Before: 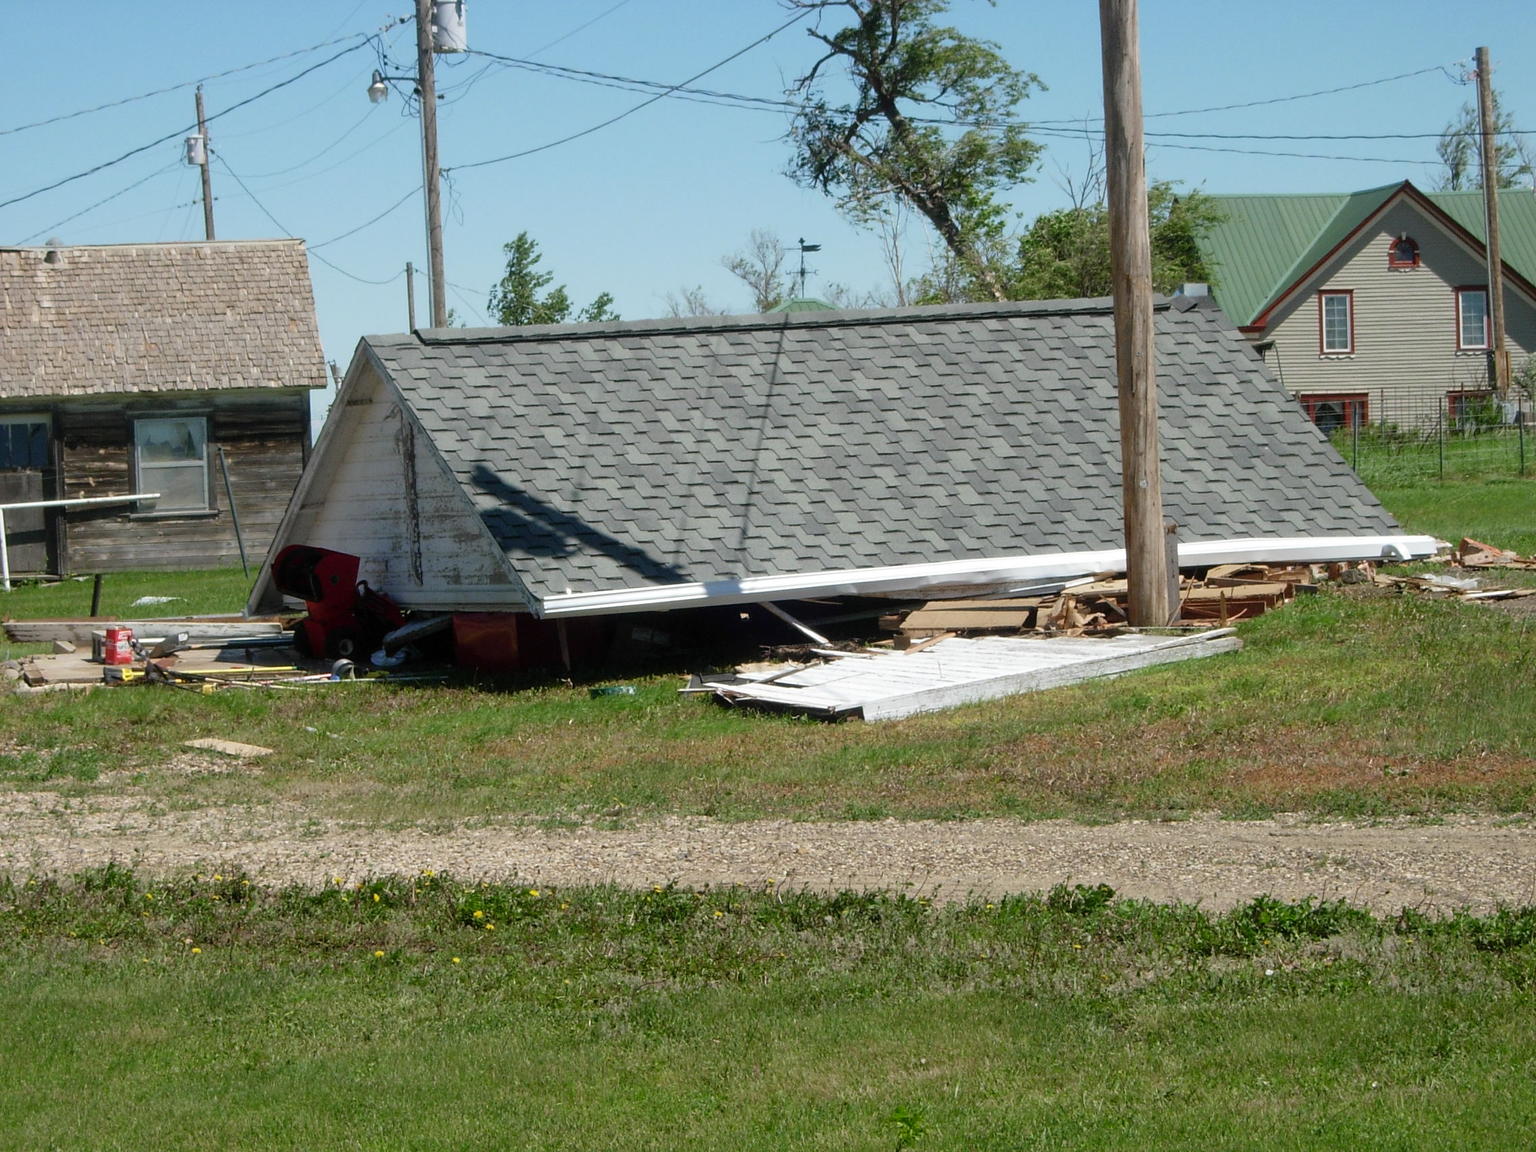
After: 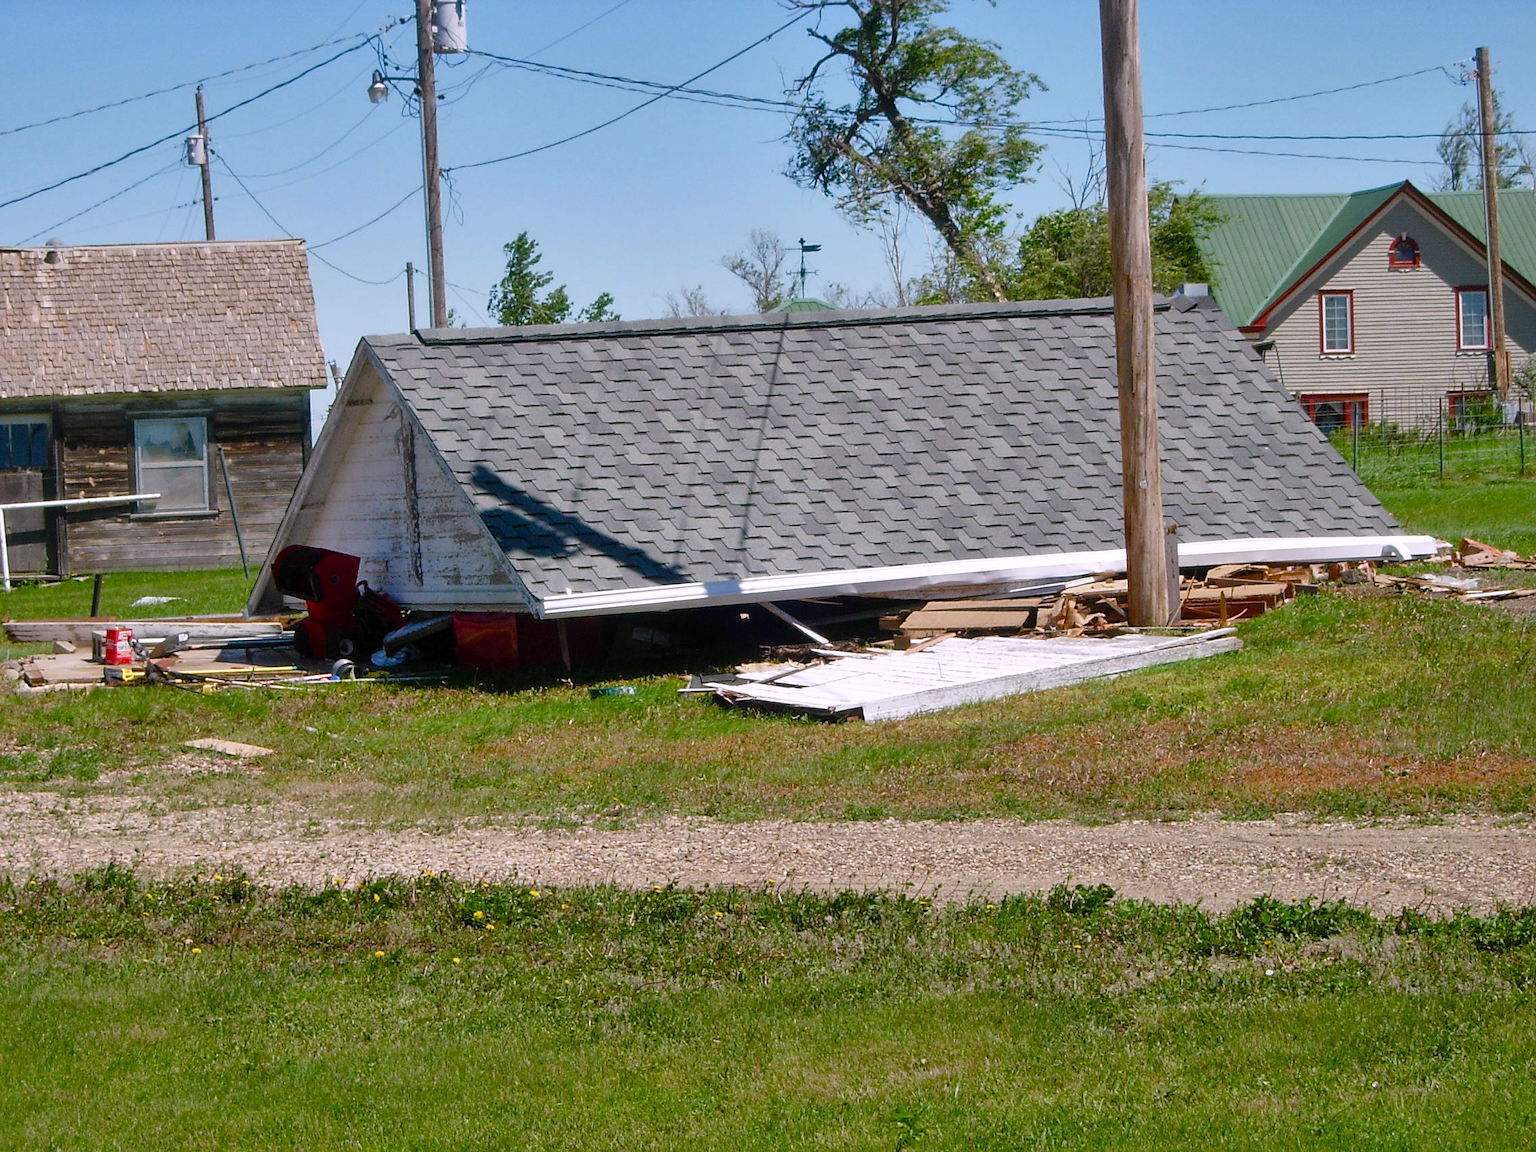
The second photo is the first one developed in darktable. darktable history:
sharpen: radius 1.458, amount 0.398, threshold 1.271
color balance rgb: perceptual saturation grading › global saturation 20%, perceptual saturation grading › highlights -25%, perceptual saturation grading › shadows 50%
shadows and highlights: low approximation 0.01, soften with gaussian
white balance: red 1.05, blue 1.072
